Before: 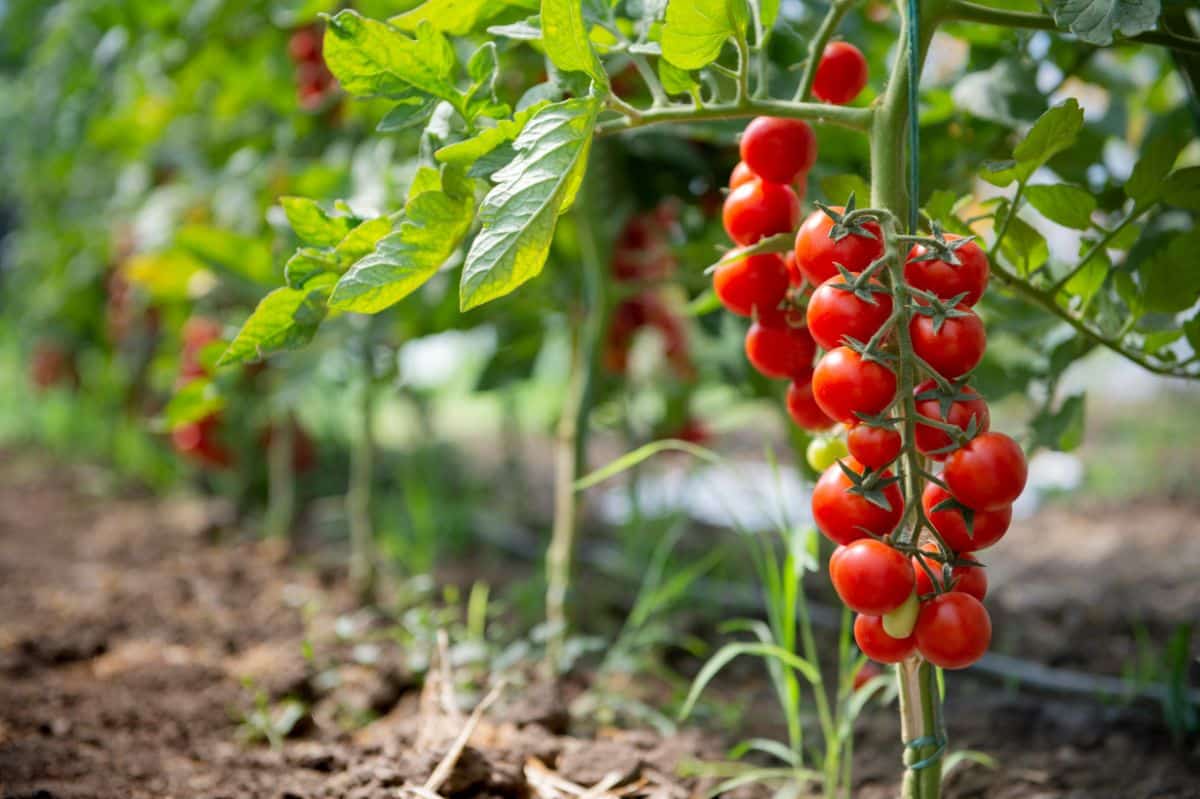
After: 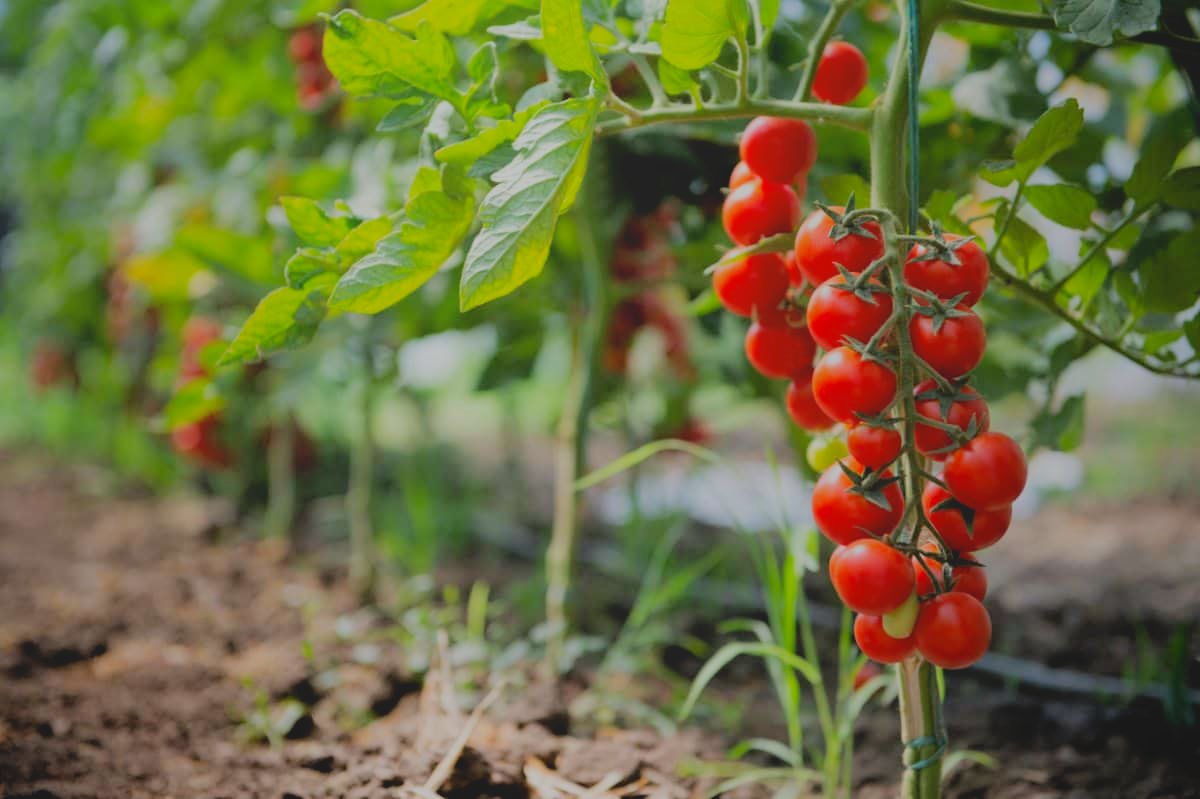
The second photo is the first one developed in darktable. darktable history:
local contrast: detail 69%
filmic rgb: black relative exposure -5.01 EV, white relative exposure 3.99 EV, hardness 2.89, contrast 1.097
